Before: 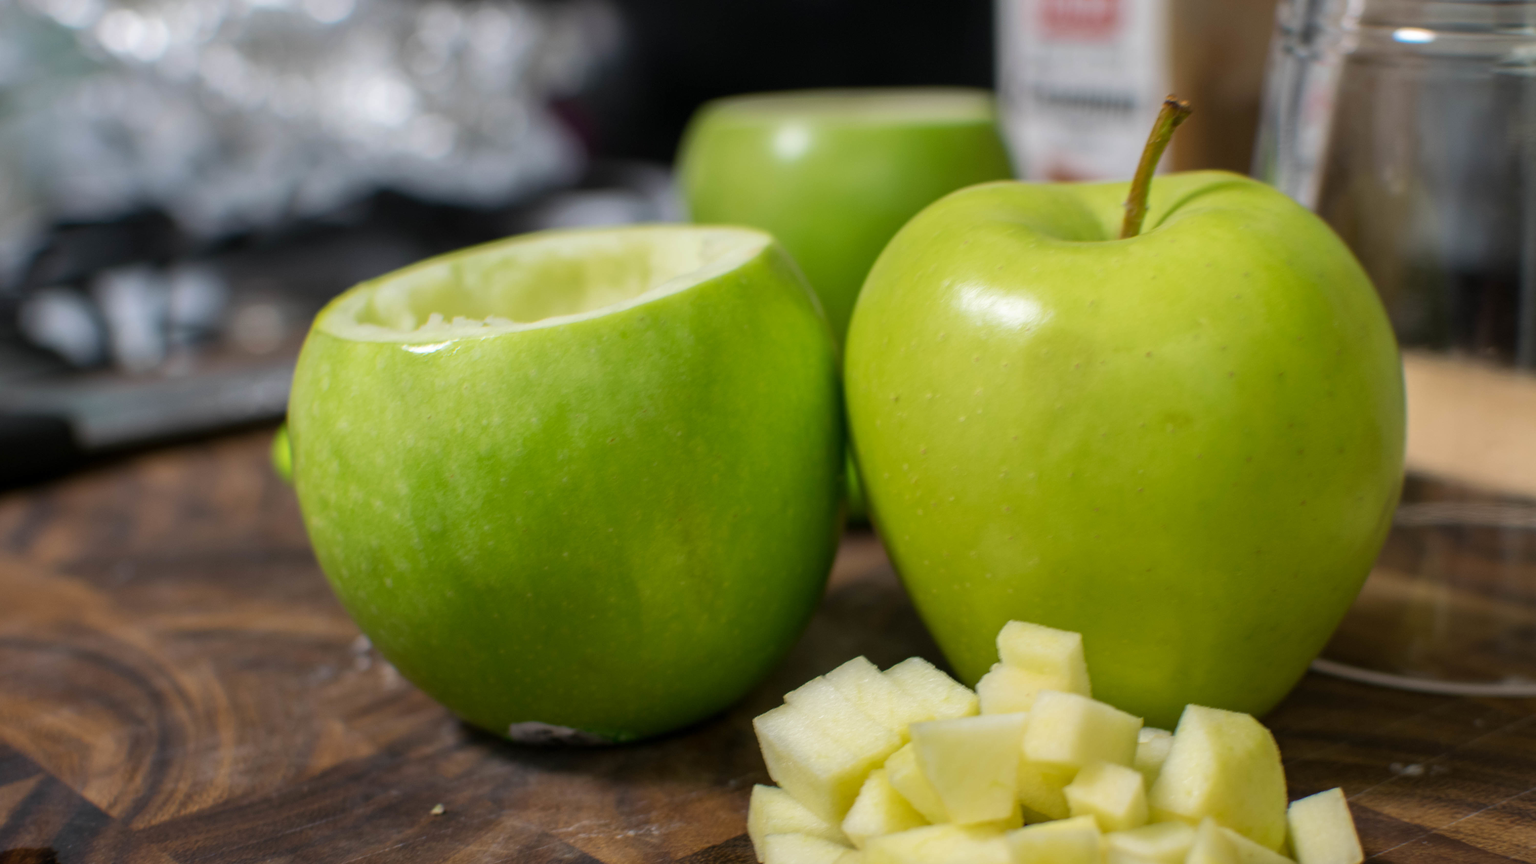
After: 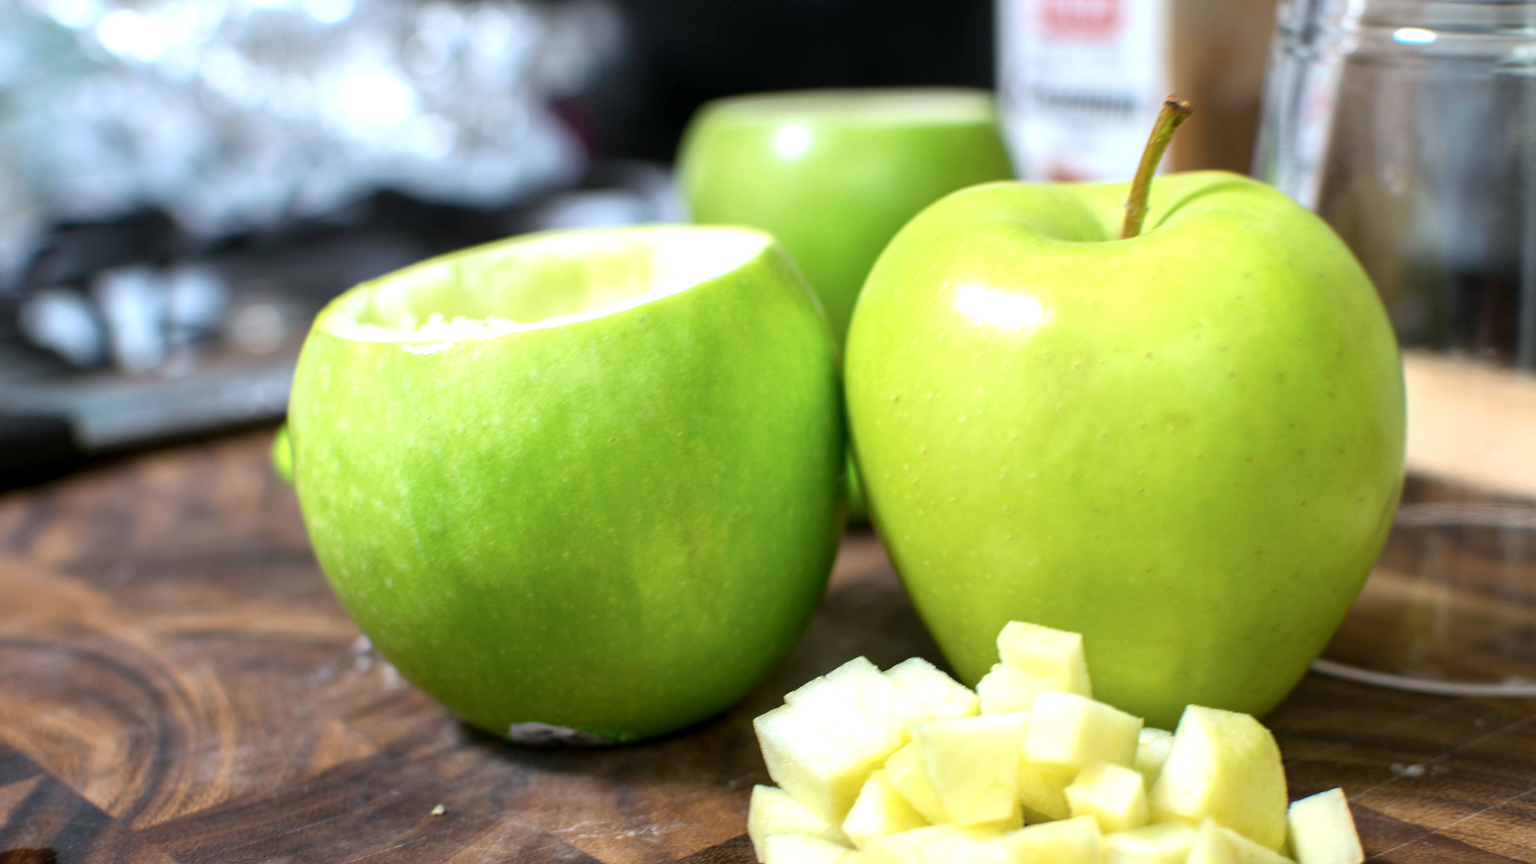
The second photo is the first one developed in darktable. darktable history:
exposure: black level correction 0.001, exposure 0.955 EV, compensate exposure bias true, compensate highlight preservation false
color correction: highlights a* -4.18, highlights b* -10.81
contrast brightness saturation: contrast 0.07
